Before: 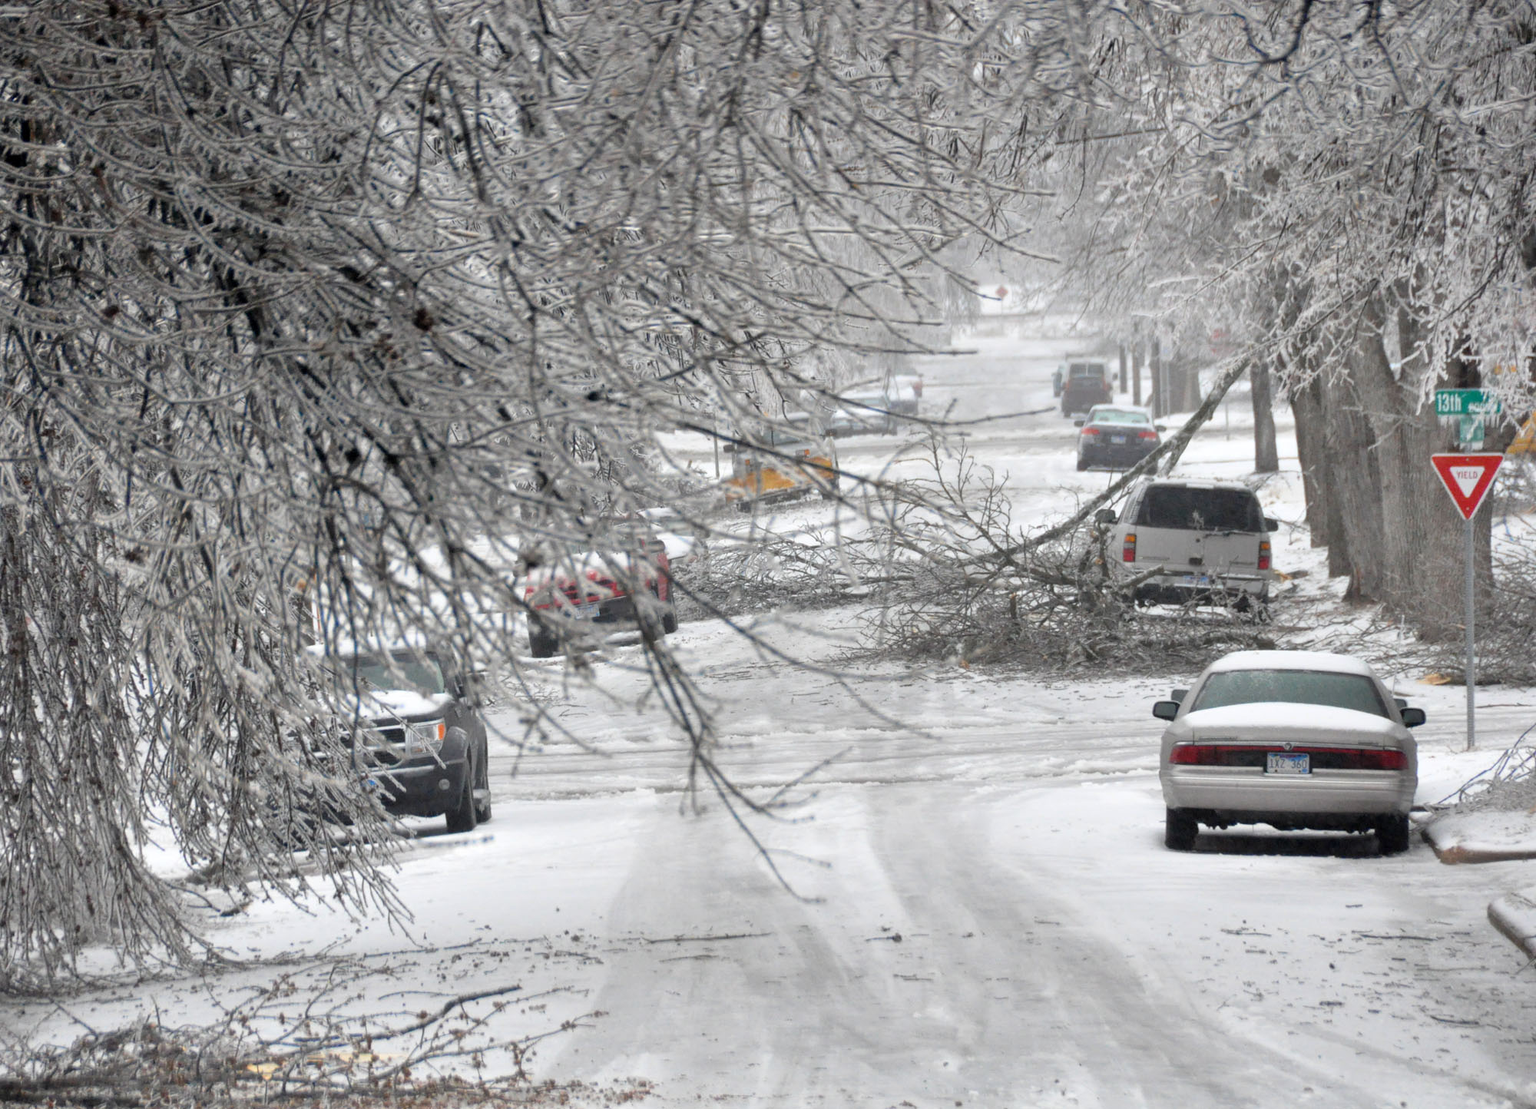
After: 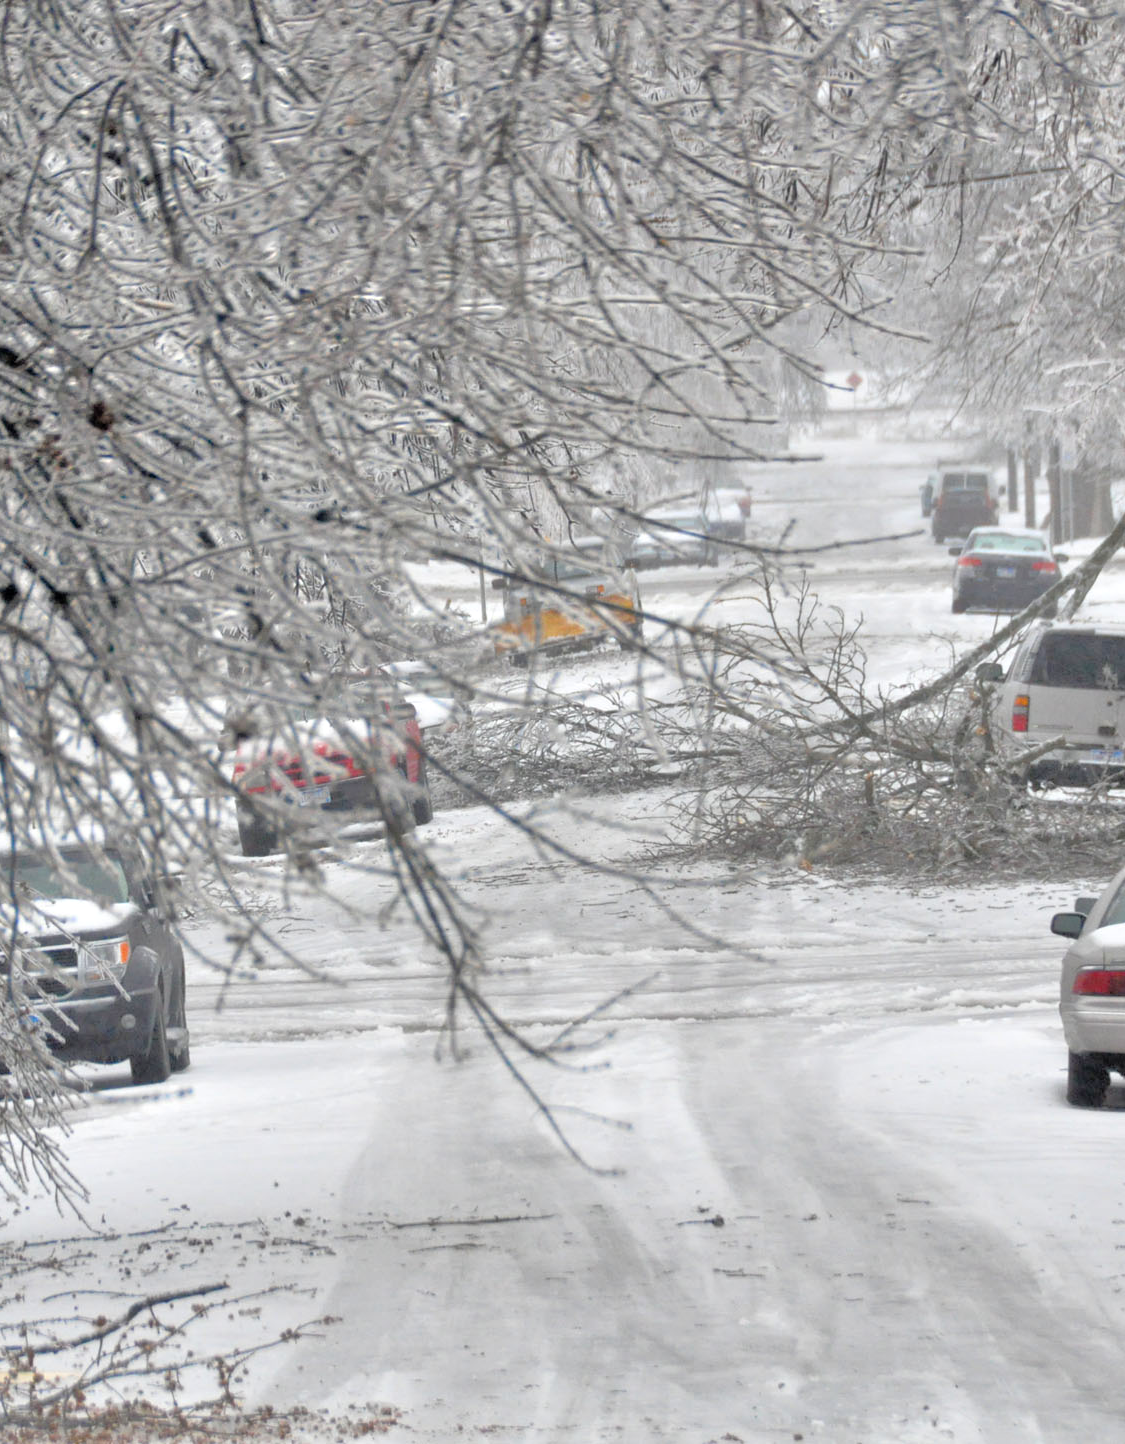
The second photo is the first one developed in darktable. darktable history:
crop and rotate: left 22.516%, right 21.234%
exposure: exposure -0.04 EV, compensate highlight preservation false
tone equalizer: -7 EV 0.15 EV, -6 EV 0.6 EV, -5 EV 1.15 EV, -4 EV 1.33 EV, -3 EV 1.15 EV, -2 EV 0.6 EV, -1 EV 0.15 EV, mask exposure compensation -0.5 EV
